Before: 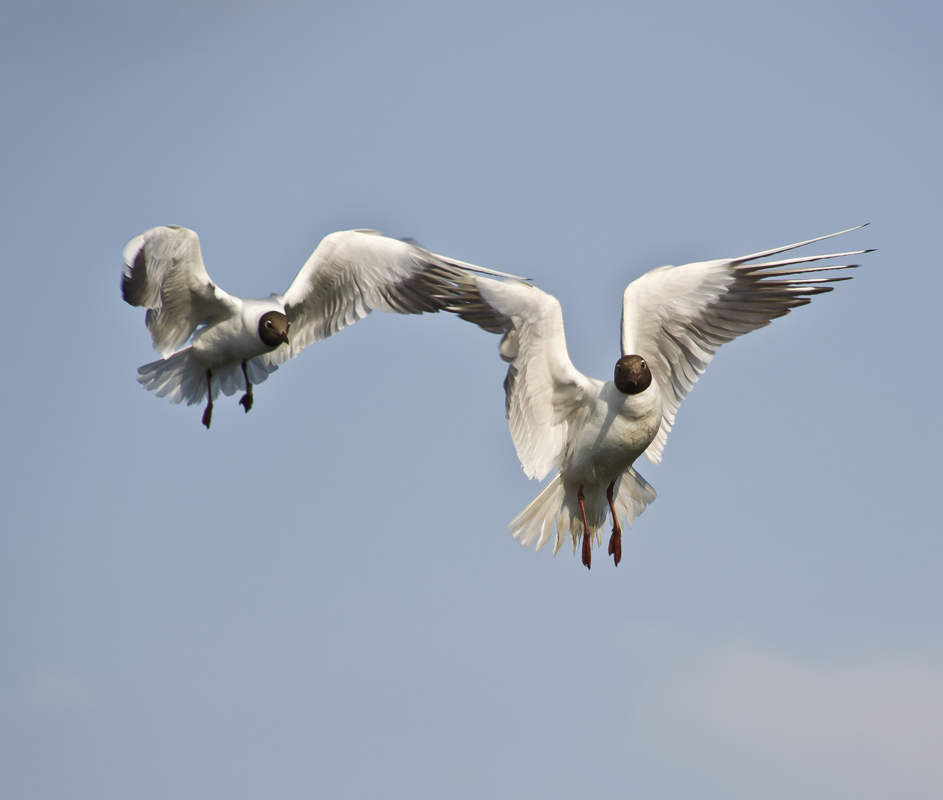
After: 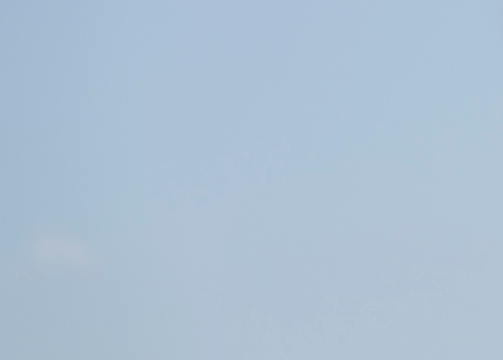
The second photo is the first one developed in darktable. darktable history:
local contrast: mode bilateral grid, contrast 100, coarseness 100, detail 108%, midtone range 0.2
crop and rotate: top 54.778%, right 46.61%, bottom 0.159%
tone curve: curves: ch0 [(0, 0) (0.078, 0.052) (0.236, 0.22) (0.427, 0.472) (0.508, 0.586) (0.654, 0.742) (0.793, 0.851) (0.994, 0.974)]; ch1 [(0, 0) (0.161, 0.092) (0.35, 0.33) (0.392, 0.392) (0.456, 0.456) (0.505, 0.502) (0.537, 0.518) (0.553, 0.534) (0.602, 0.579) (0.718, 0.718) (1, 1)]; ch2 [(0, 0) (0.346, 0.362) (0.411, 0.412) (0.502, 0.502) (0.531, 0.521) (0.586, 0.59) (0.621, 0.604) (1, 1)], color space Lab, independent channels, preserve colors none
